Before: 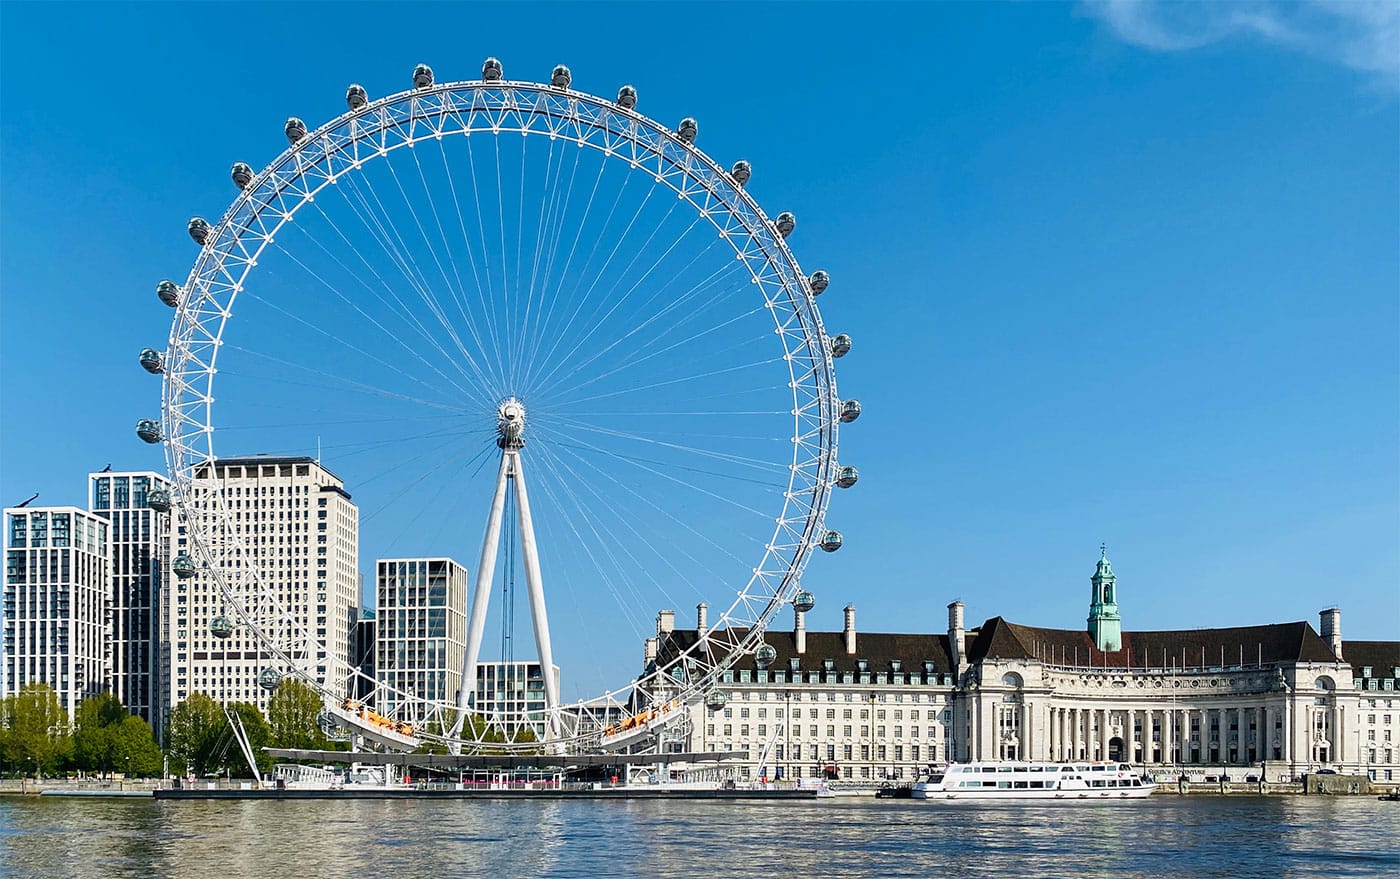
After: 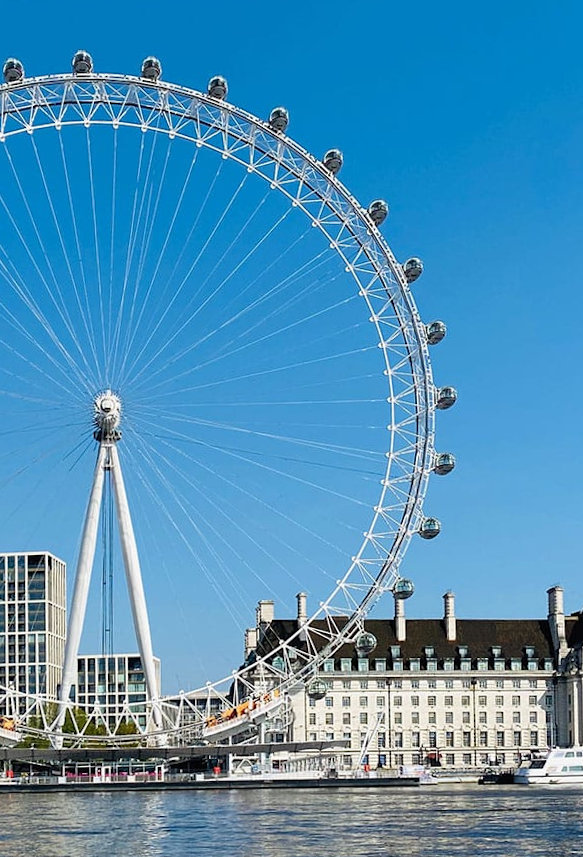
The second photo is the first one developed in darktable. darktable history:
crop: left 28.583%, right 29.231%
rotate and perspective: rotation -1°, crop left 0.011, crop right 0.989, crop top 0.025, crop bottom 0.975
